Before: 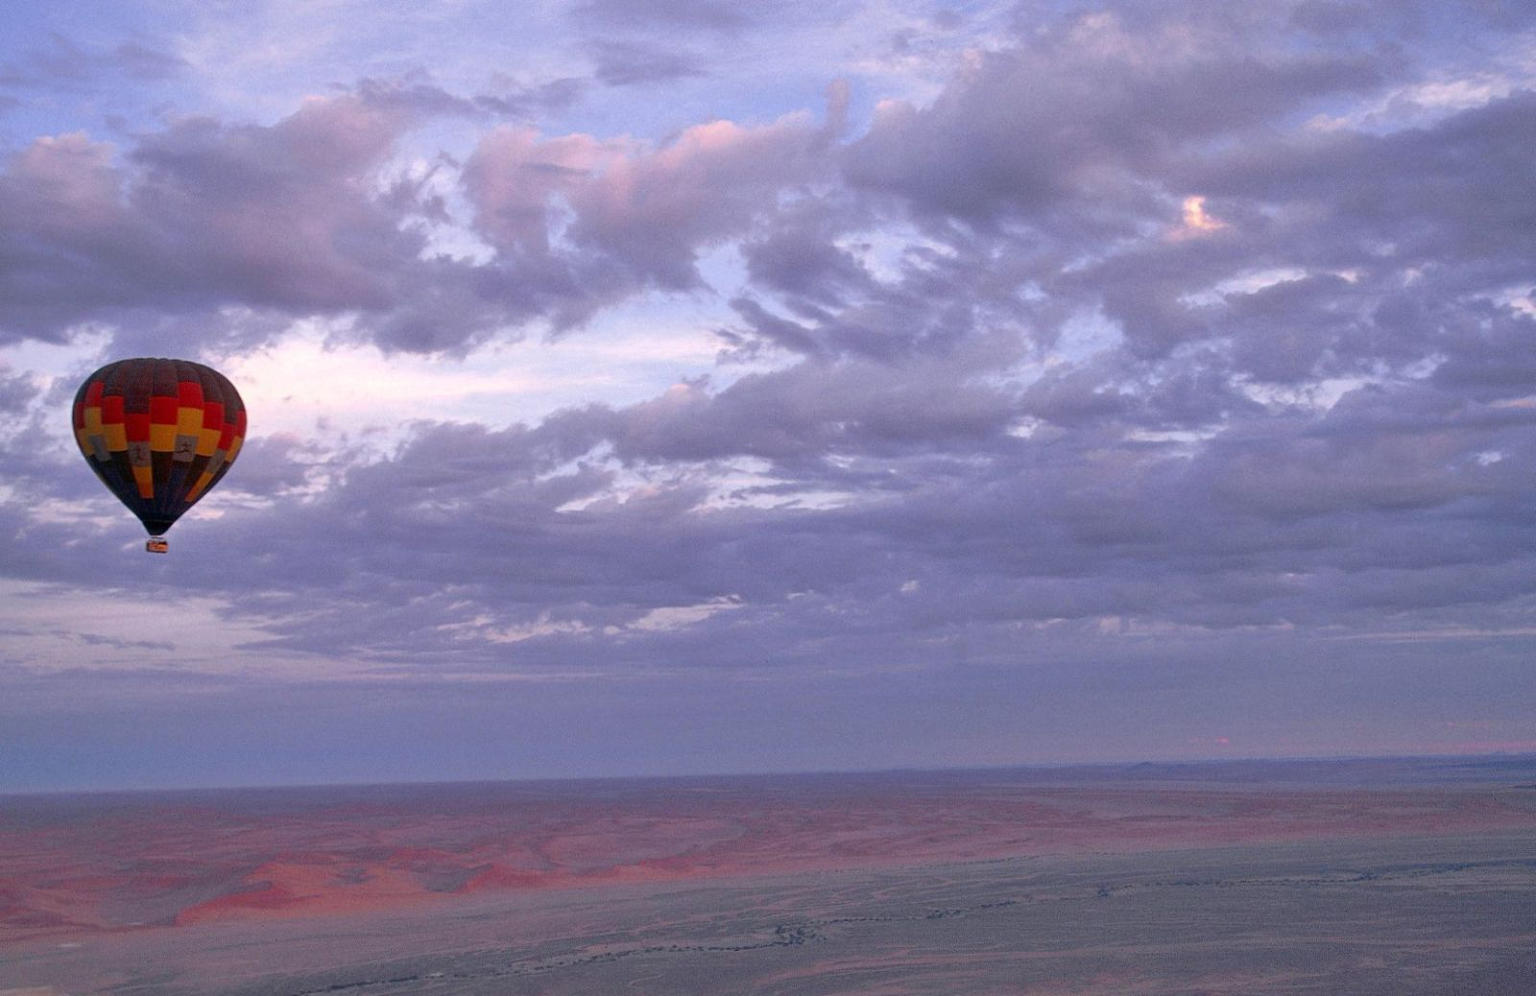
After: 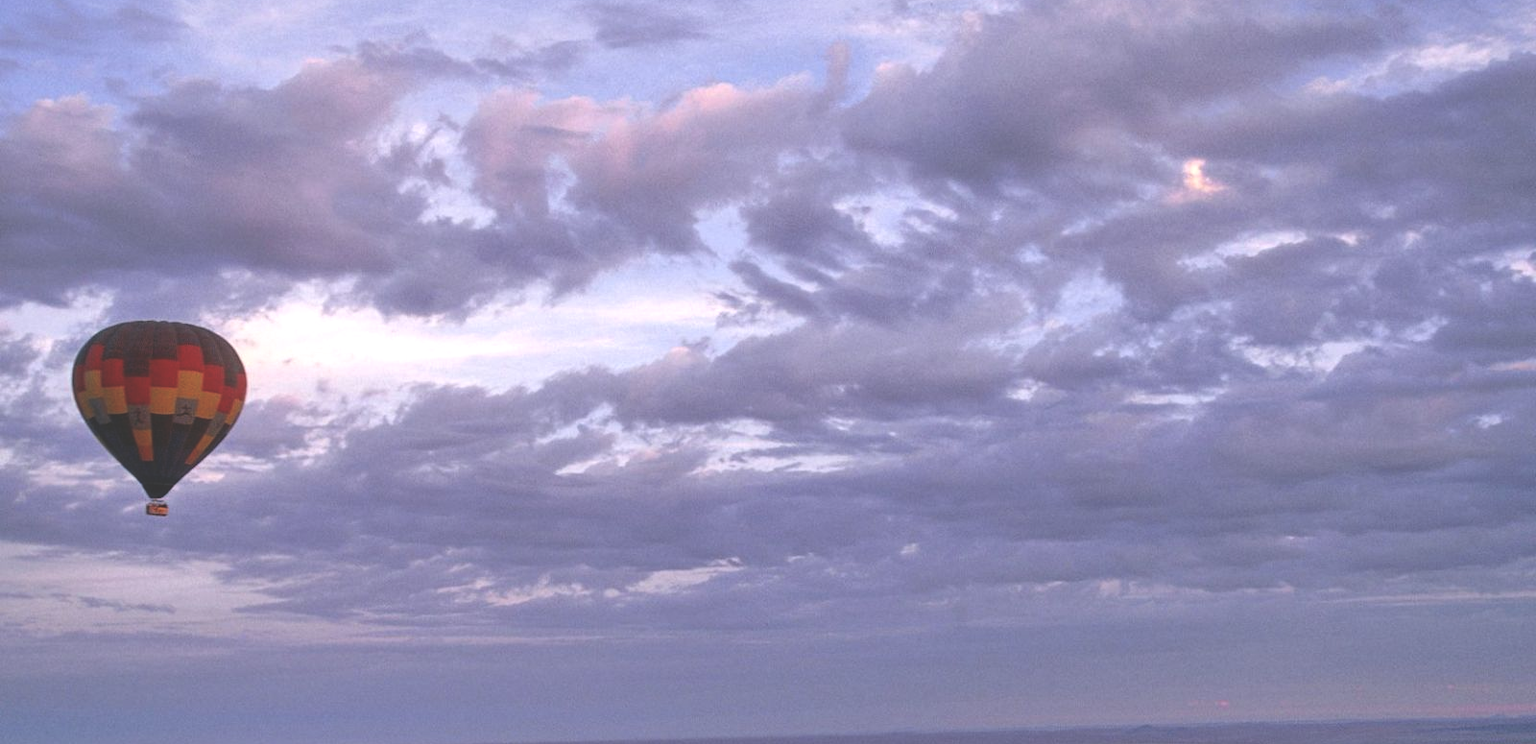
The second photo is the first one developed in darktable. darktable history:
crop: top 3.79%, bottom 21.455%
local contrast: on, module defaults
exposure: black level correction -0.041, exposure 0.063 EV, compensate highlight preservation false
